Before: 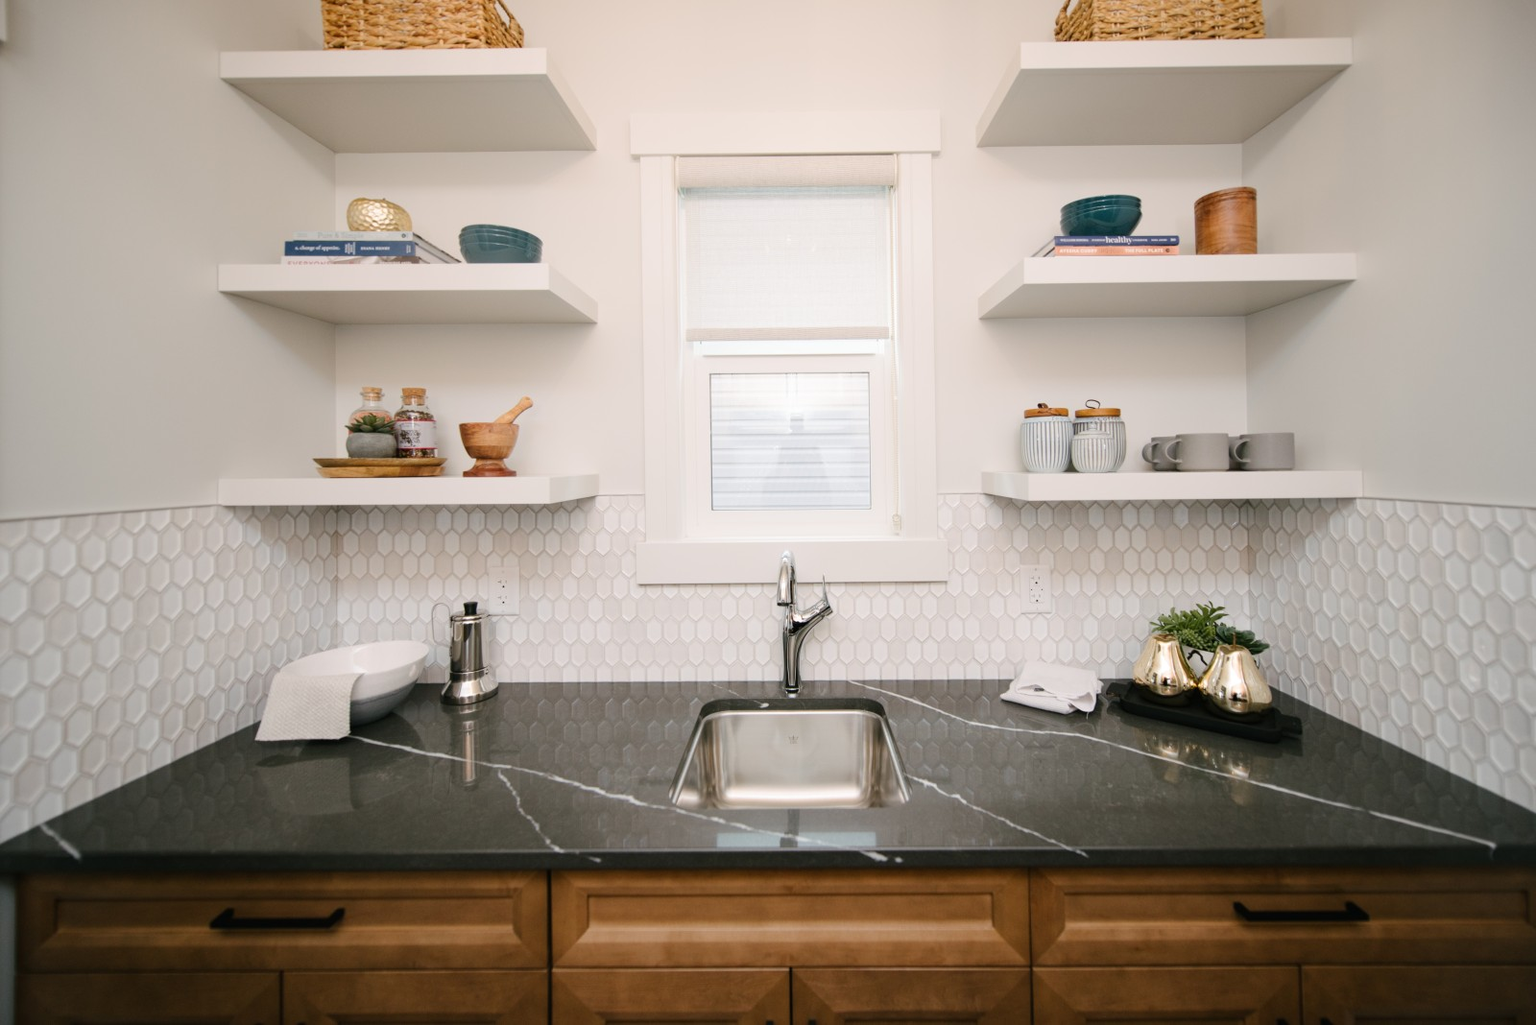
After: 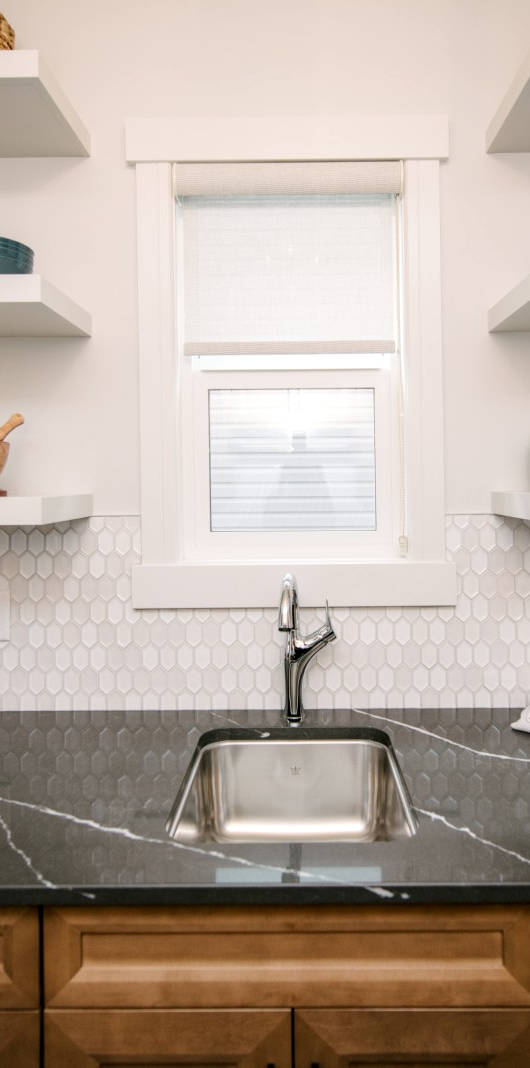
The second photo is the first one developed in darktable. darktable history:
crop: left 33.21%, right 33.648%
local contrast: shadows 92%, midtone range 0.497
